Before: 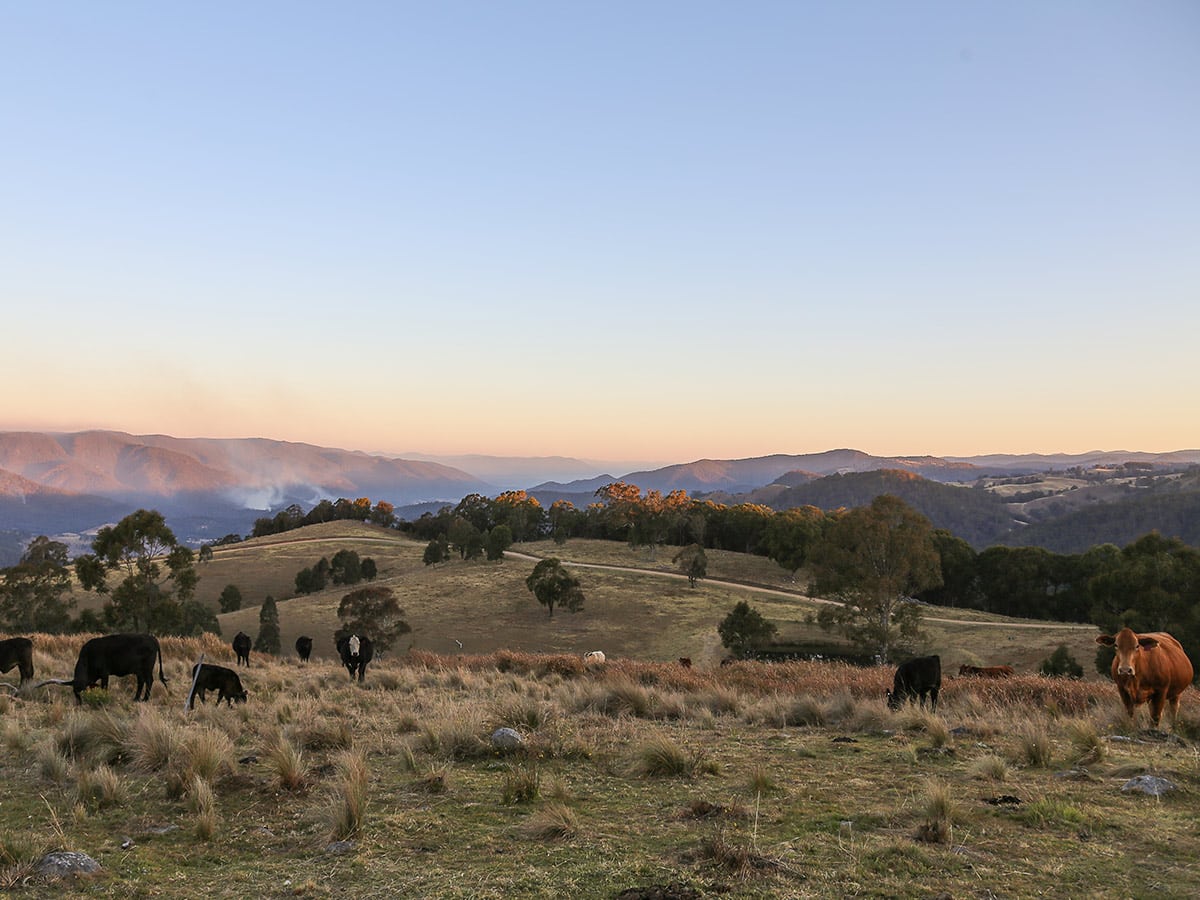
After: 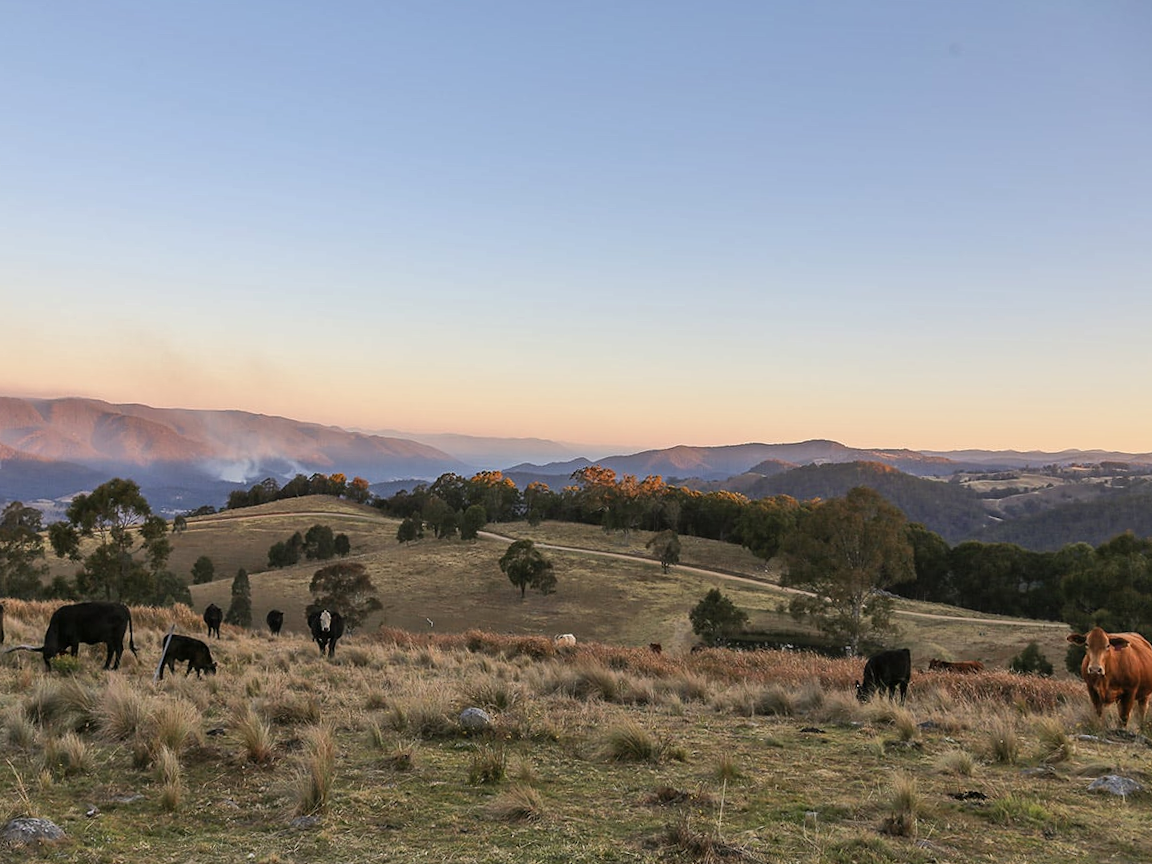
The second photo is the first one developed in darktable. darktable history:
crop and rotate: angle -1.79°
shadows and highlights: shadows 52.44, highlights color adjustment 31.73%, soften with gaussian
